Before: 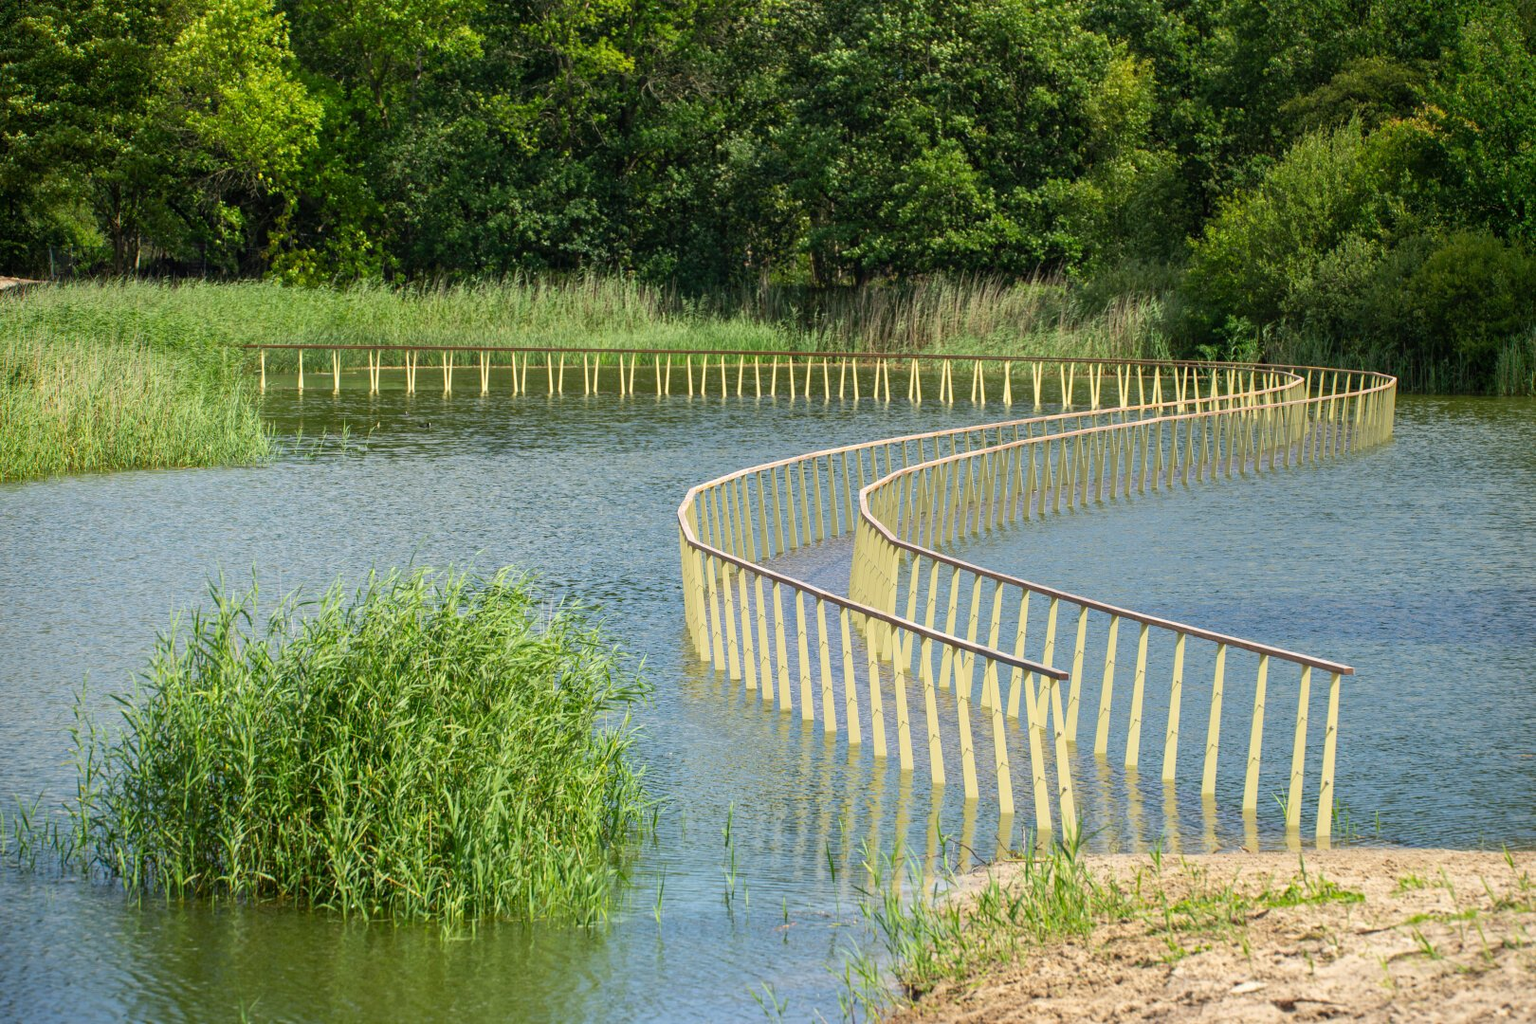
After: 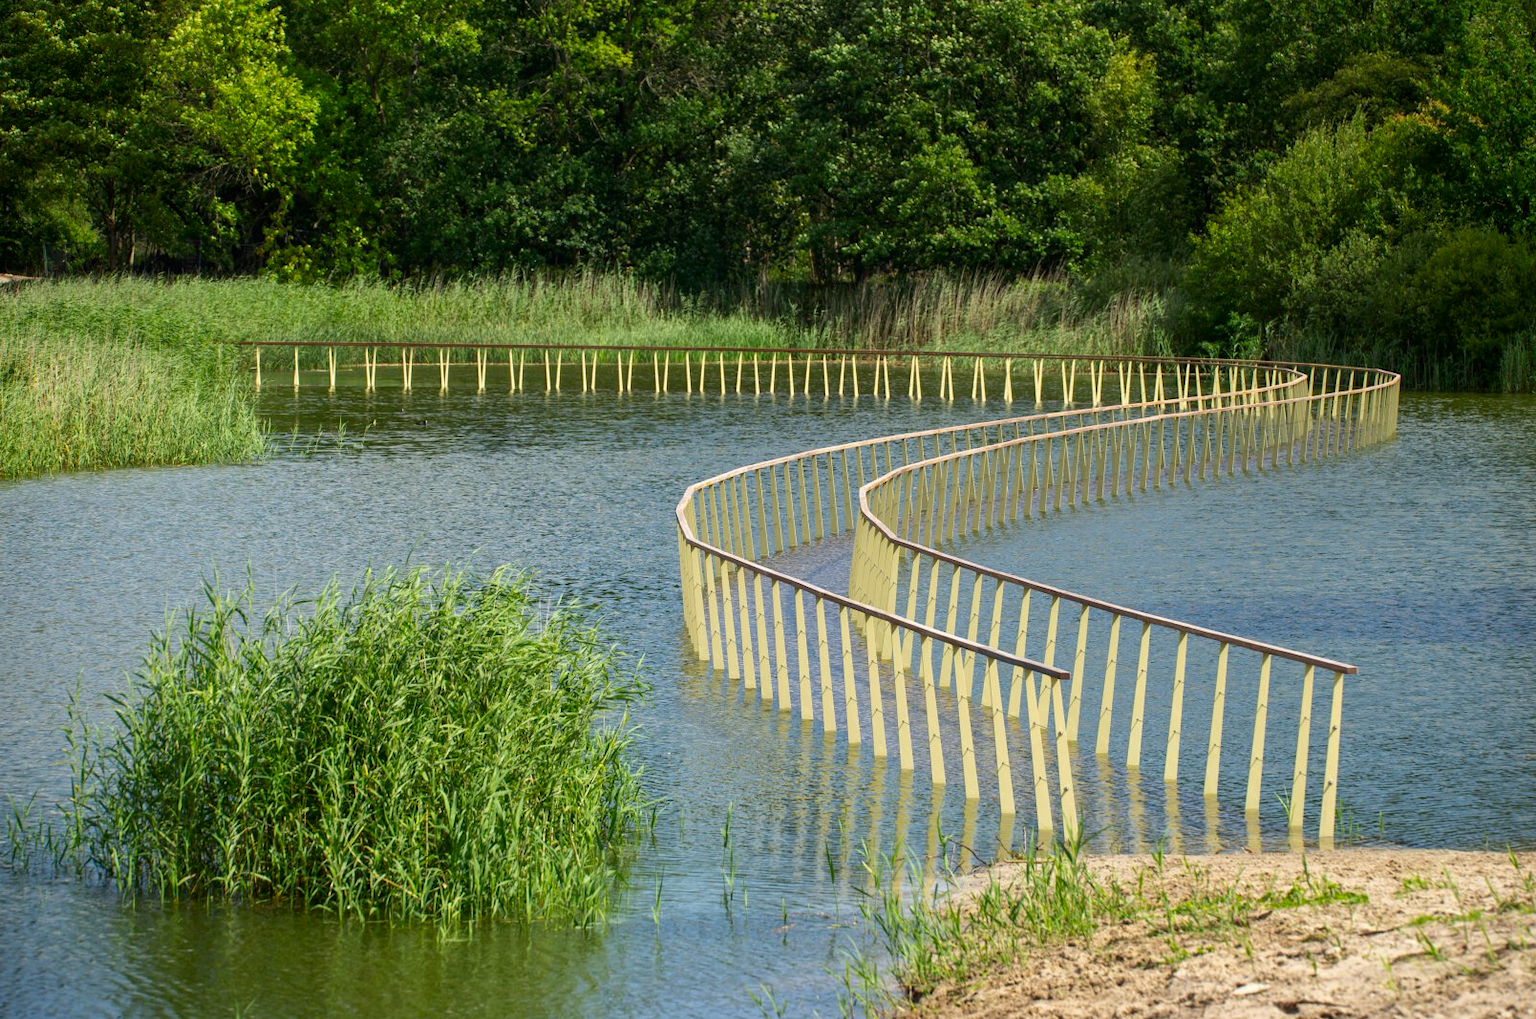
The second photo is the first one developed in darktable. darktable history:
contrast brightness saturation: brightness -0.091
crop: left 0.481%, top 0.596%, right 0.219%, bottom 0.545%
